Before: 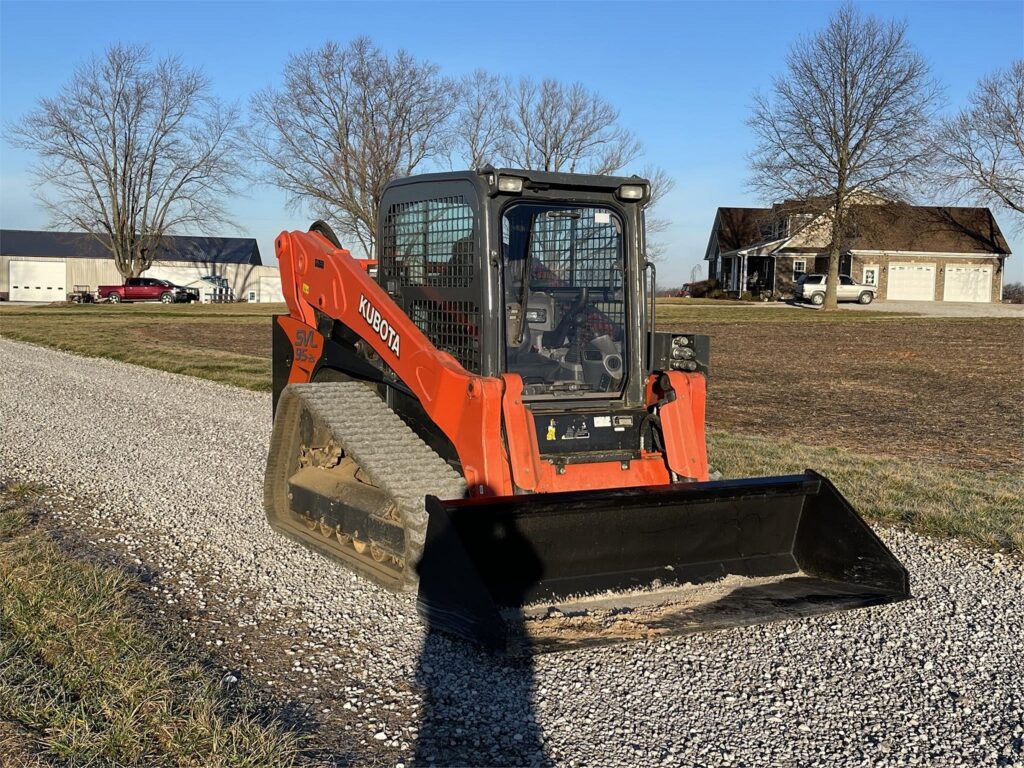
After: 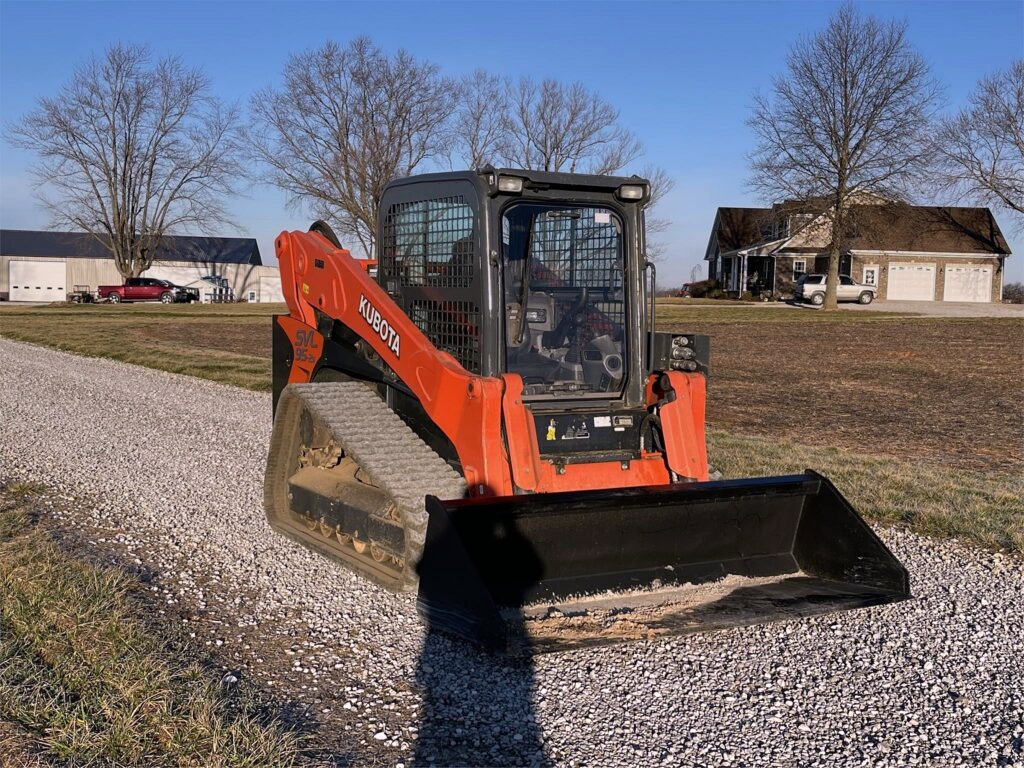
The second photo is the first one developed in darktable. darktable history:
white balance: red 1.05, blue 1.072
graduated density: on, module defaults
